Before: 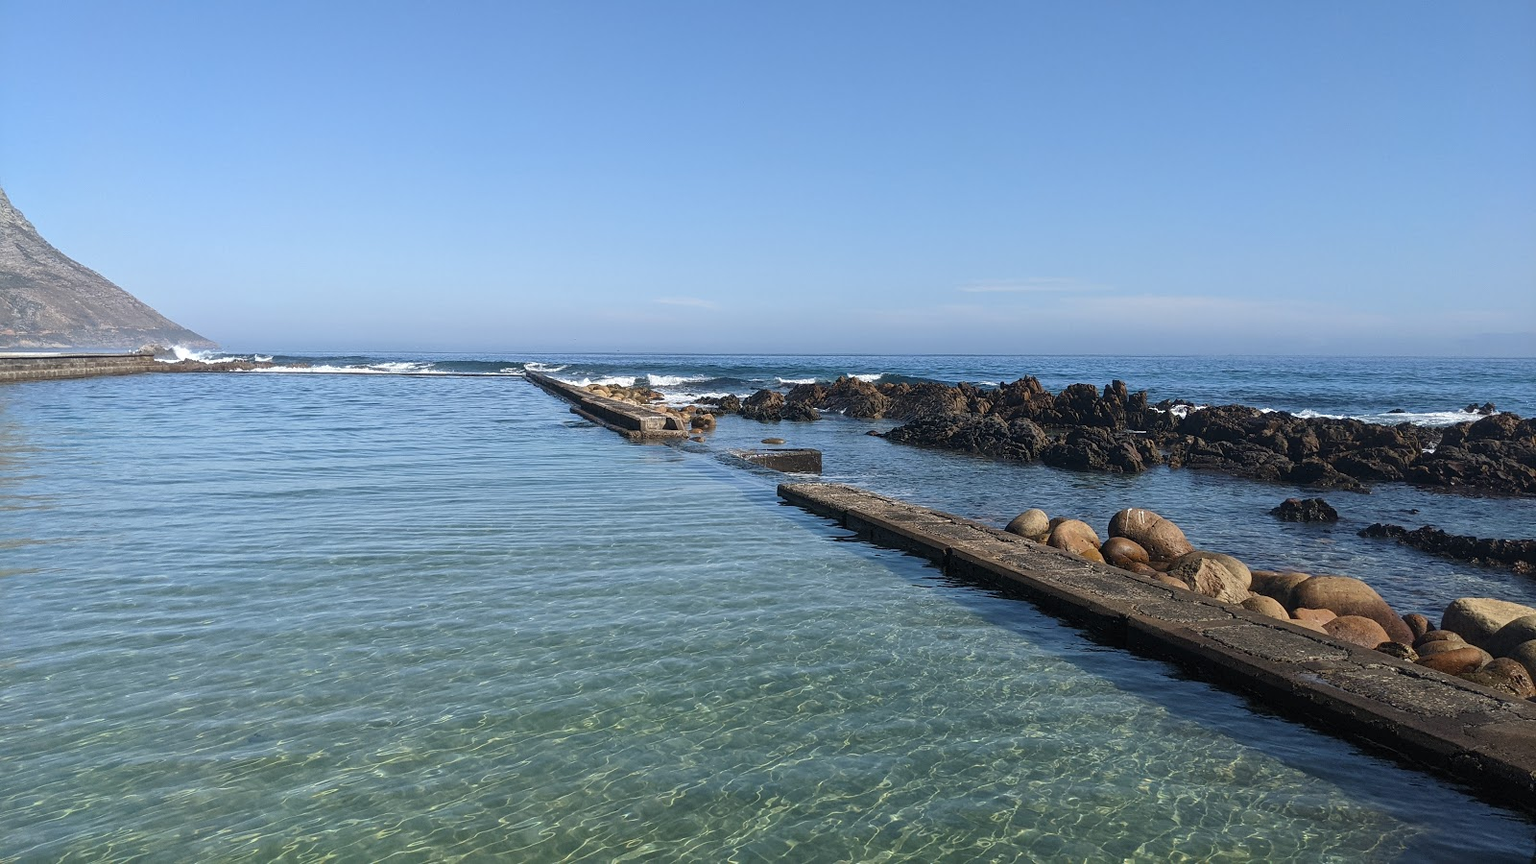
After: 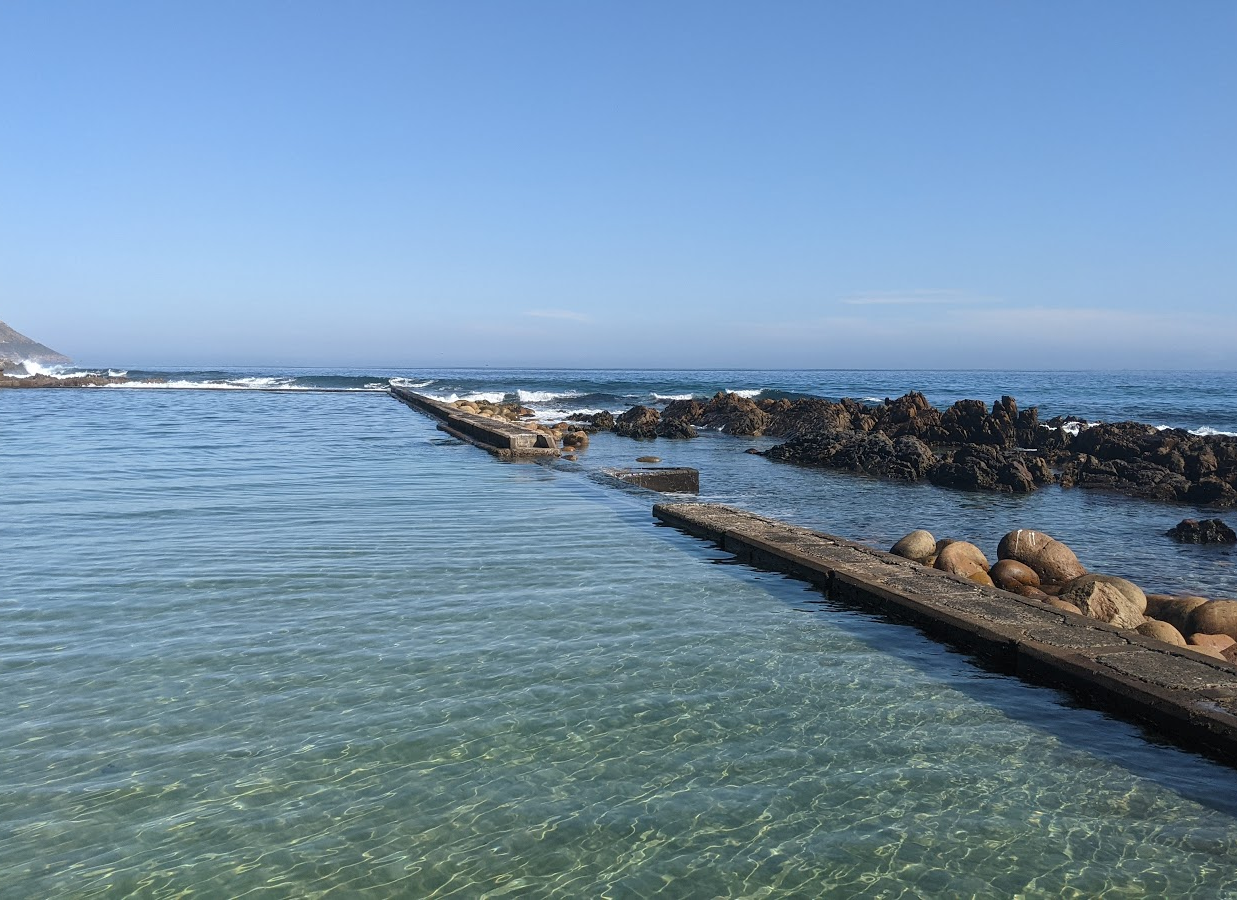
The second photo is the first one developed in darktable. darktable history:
crop: left 9.868%, right 12.787%
